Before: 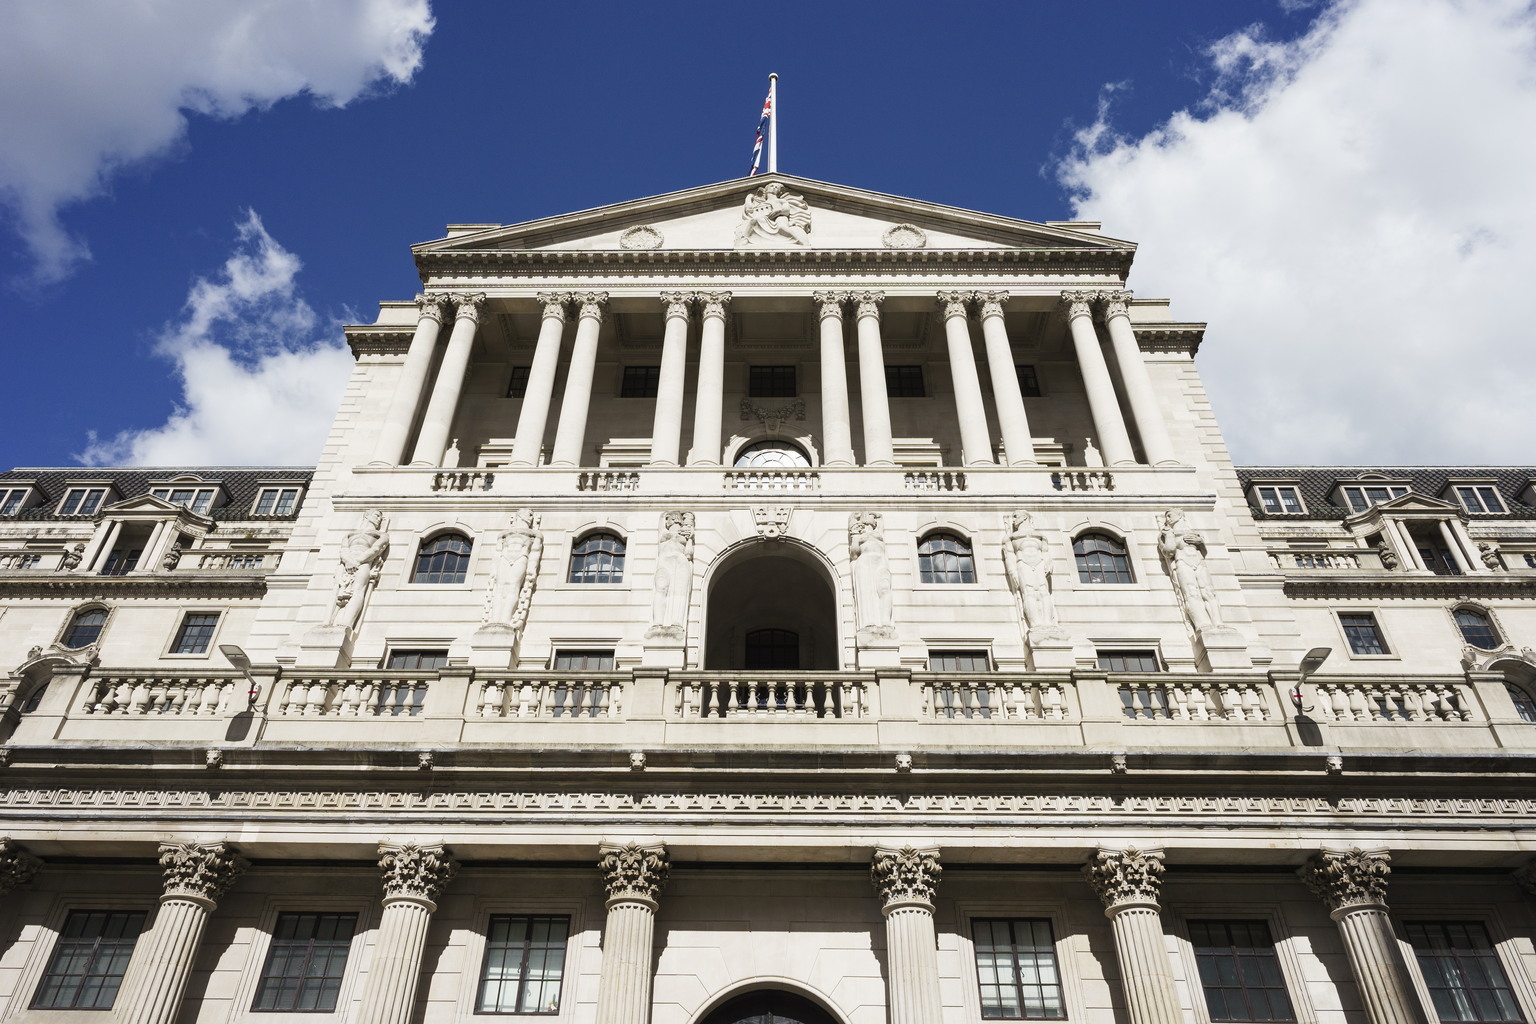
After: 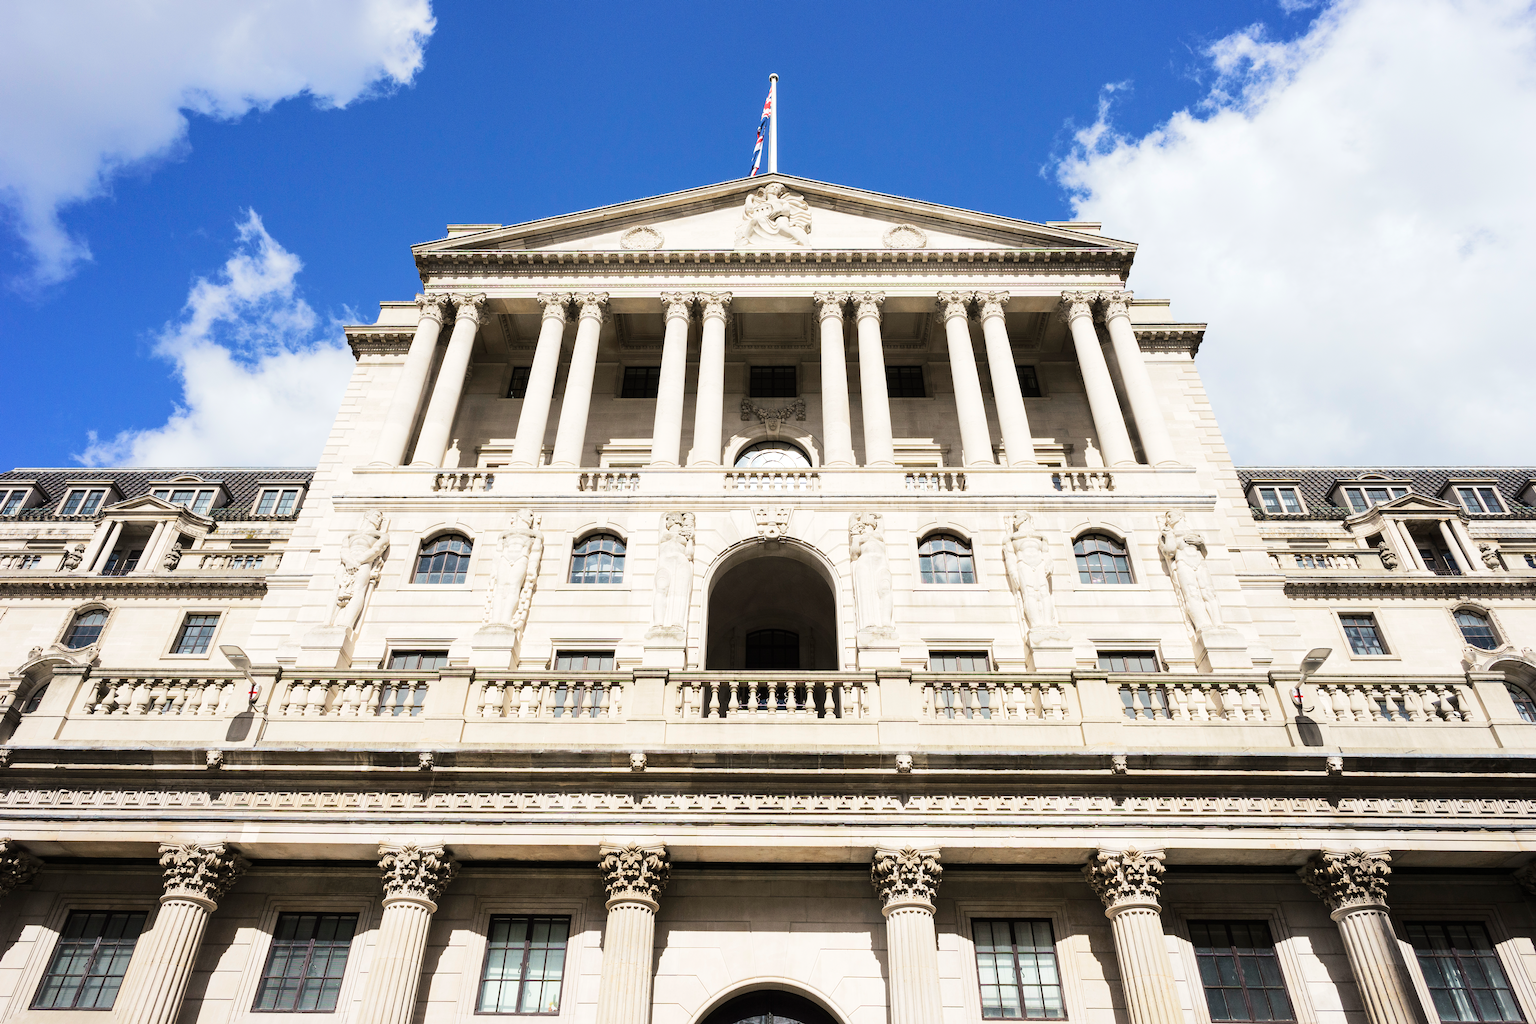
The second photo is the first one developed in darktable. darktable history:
tone equalizer: -7 EV 0.153 EV, -6 EV 0.595 EV, -5 EV 1.11 EV, -4 EV 1.32 EV, -3 EV 1.14 EV, -2 EV 0.6 EV, -1 EV 0.162 EV, edges refinement/feathering 500, mask exposure compensation -1.57 EV, preserve details no
